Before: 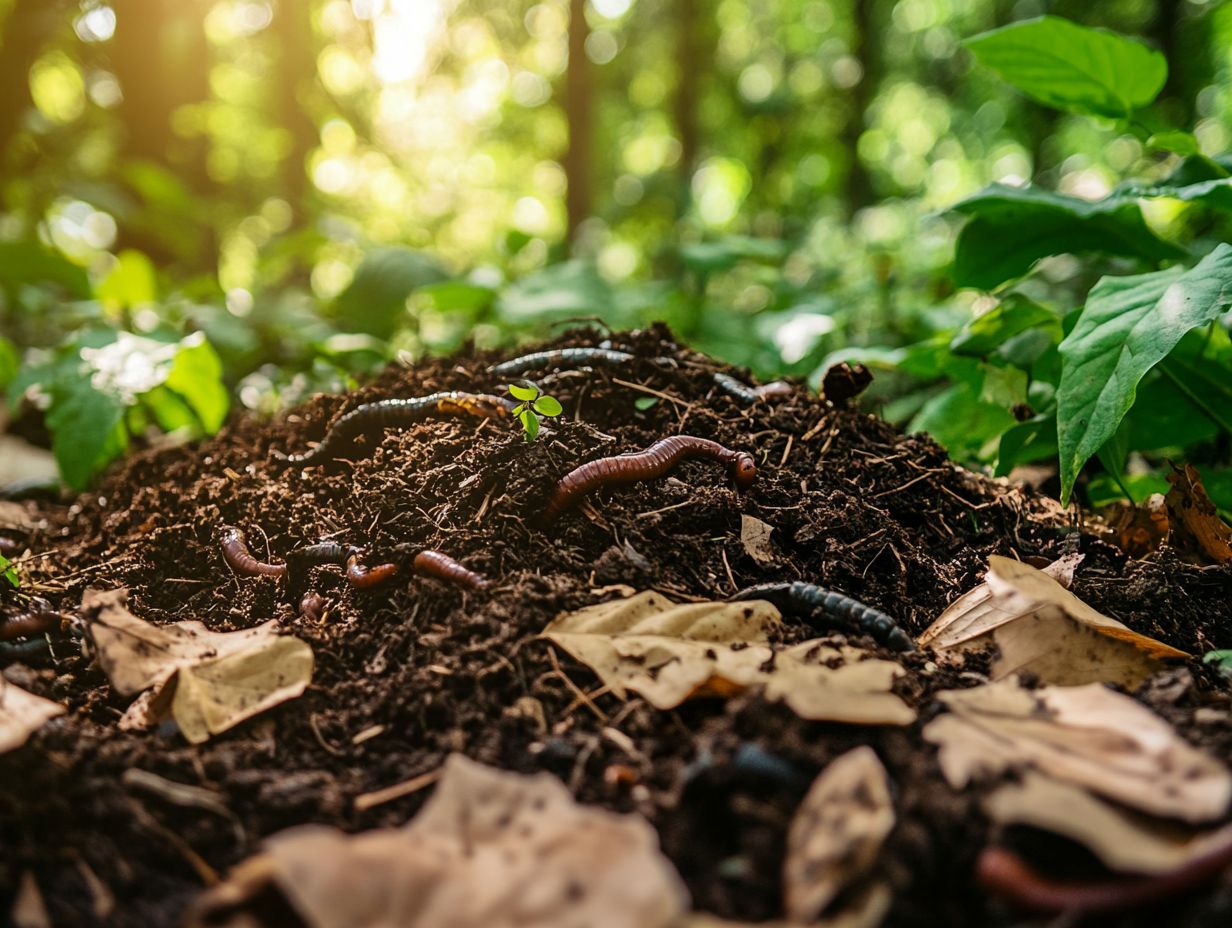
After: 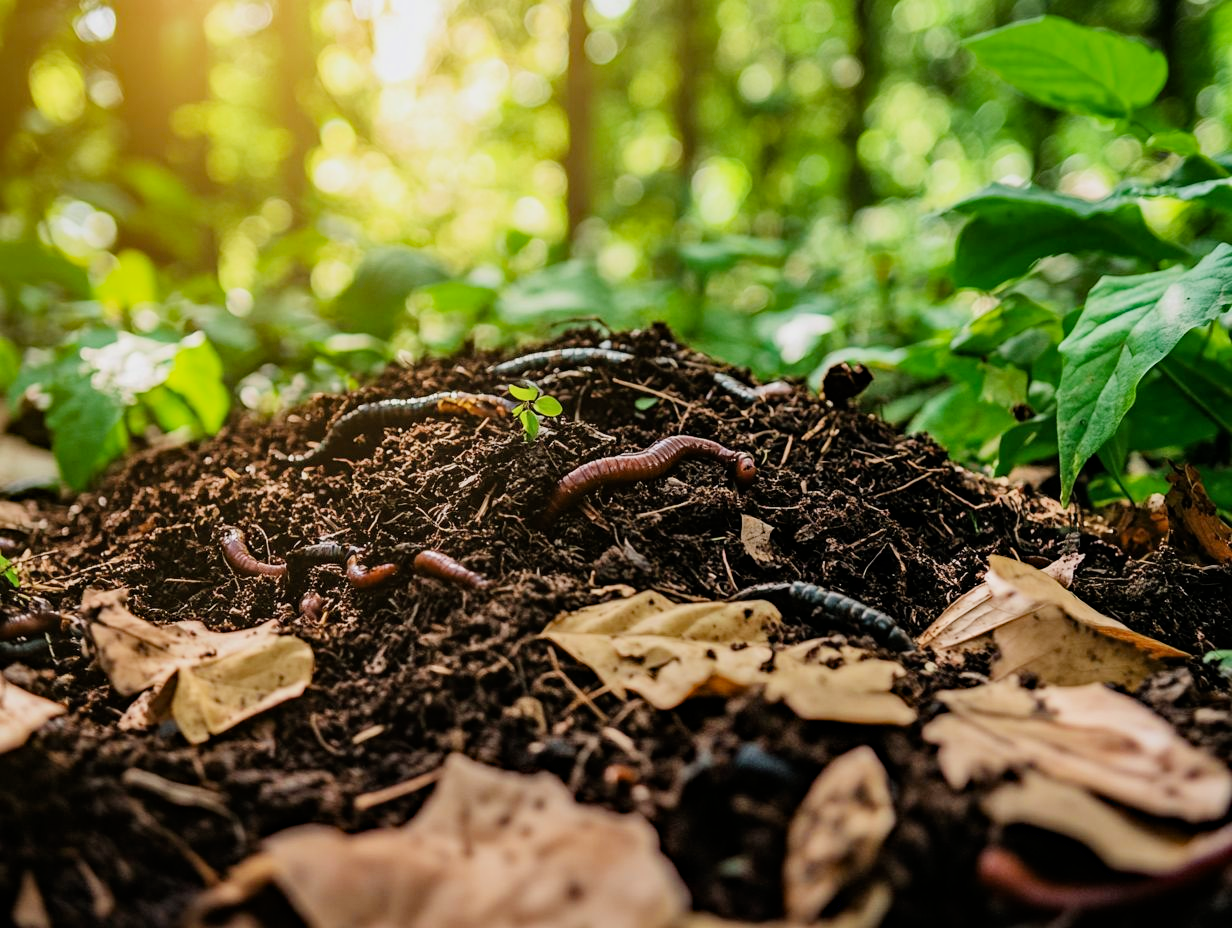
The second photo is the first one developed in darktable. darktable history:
exposure: black level correction 0, exposure 0.5 EV, compensate highlight preservation false
filmic rgb: hardness 4.17
haze removal: strength 0.29, distance 0.25, compatibility mode true, adaptive false
